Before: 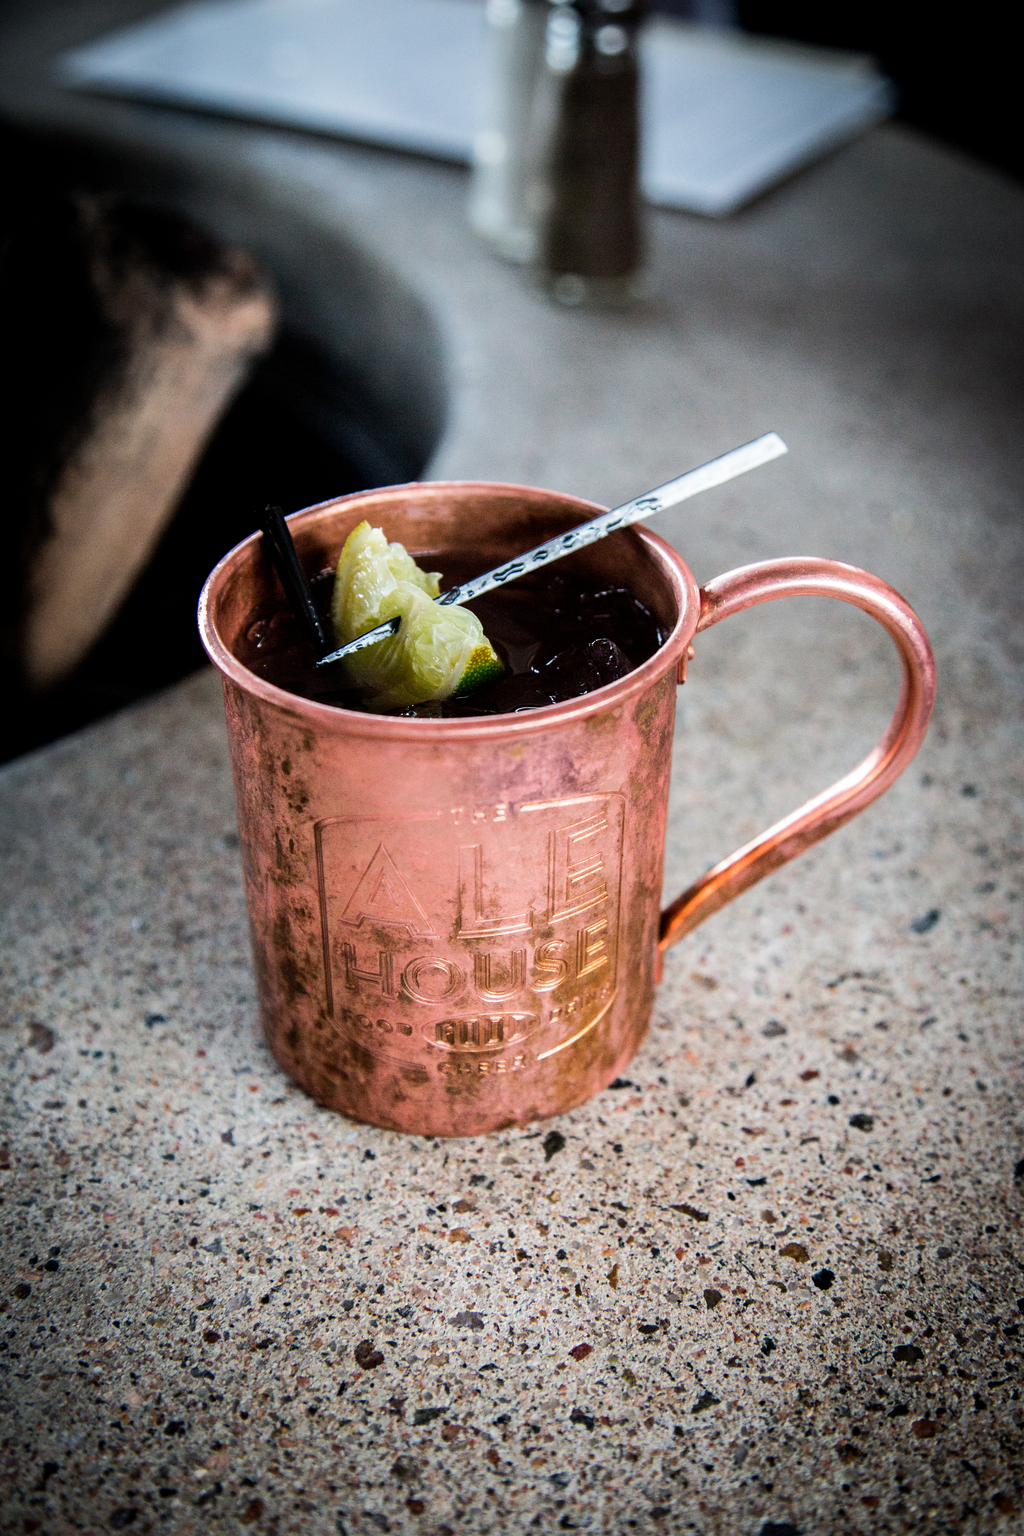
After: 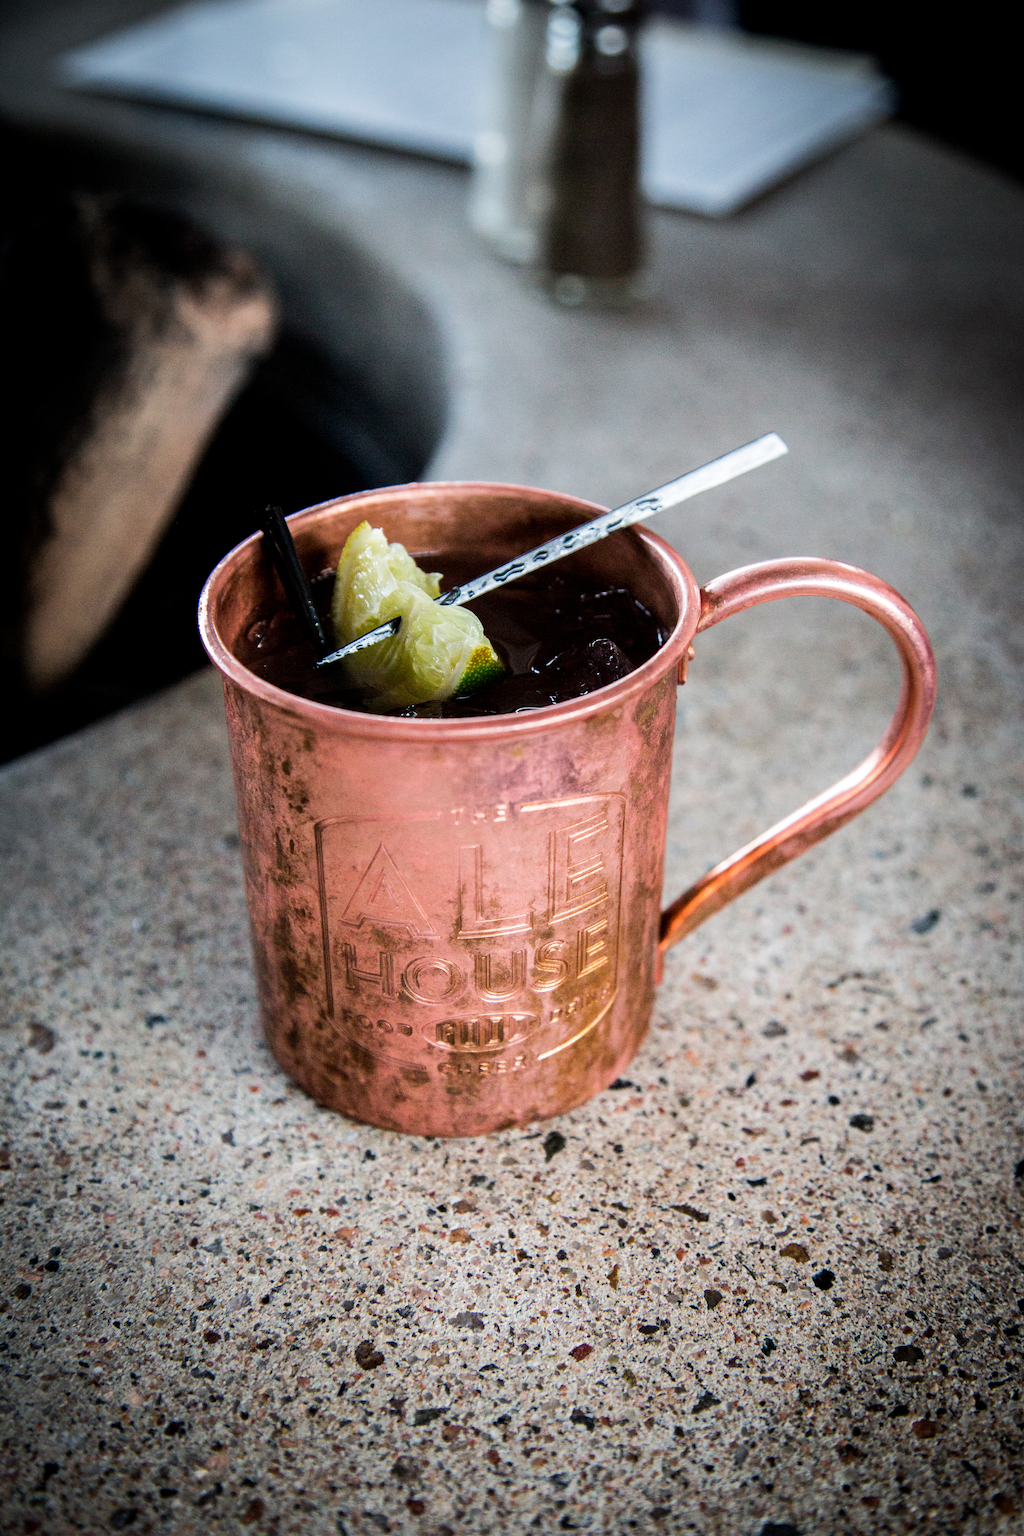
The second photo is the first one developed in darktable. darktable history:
local contrast: mode bilateral grid, contrast 21, coarseness 50, detail 102%, midtone range 0.2
